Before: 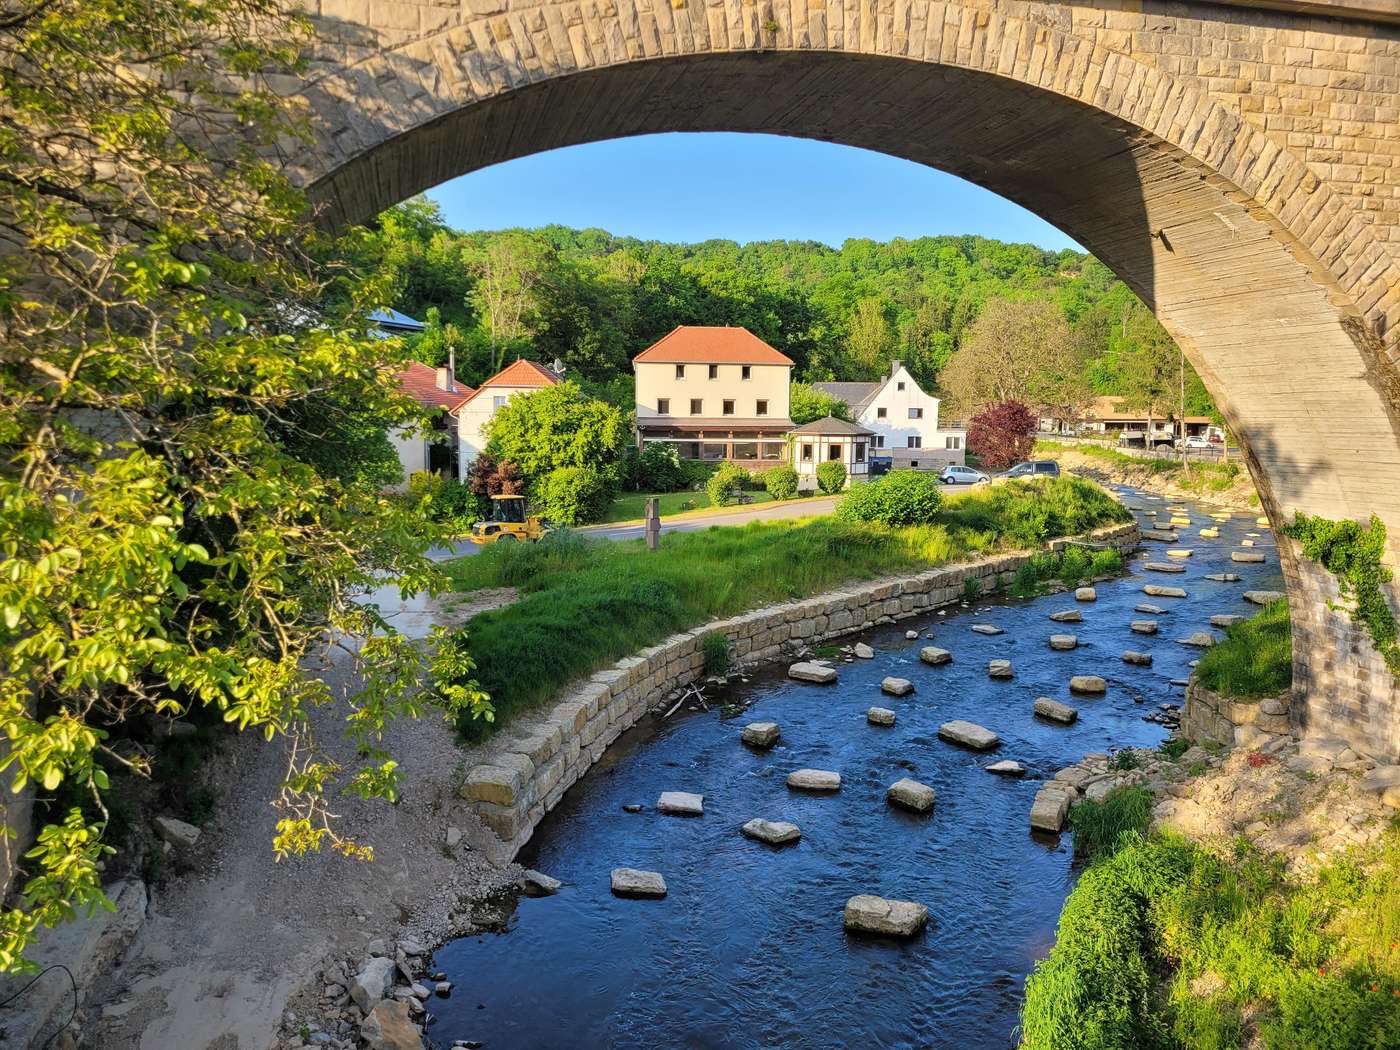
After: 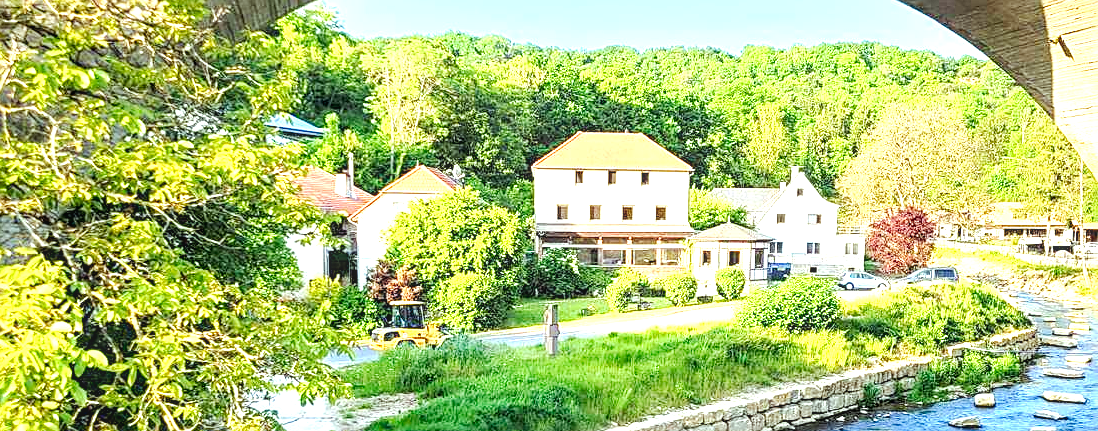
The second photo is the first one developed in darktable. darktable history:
sharpen: on, module defaults
color correction: highlights a* -6.86, highlights b* 0.531
local contrast: on, module defaults
exposure: black level correction 0, exposure 1.698 EV, compensate highlight preservation false
crop: left 7.256%, top 18.508%, right 14.282%, bottom 40.419%
tone curve: curves: ch0 [(0, 0.013) (0.054, 0.018) (0.205, 0.191) (0.289, 0.292) (0.39, 0.424) (0.493, 0.551) (0.666, 0.743) (0.795, 0.841) (1, 0.998)]; ch1 [(0, 0) (0.385, 0.343) (0.439, 0.415) (0.494, 0.495) (0.501, 0.501) (0.51, 0.509) (0.548, 0.554) (0.586, 0.601) (0.66, 0.687) (0.783, 0.804) (1, 1)]; ch2 [(0, 0) (0.304, 0.31) (0.403, 0.399) (0.441, 0.428) (0.47, 0.469) (0.498, 0.496) (0.524, 0.538) (0.566, 0.579) (0.633, 0.665) (0.7, 0.711) (1, 1)], preserve colors none
